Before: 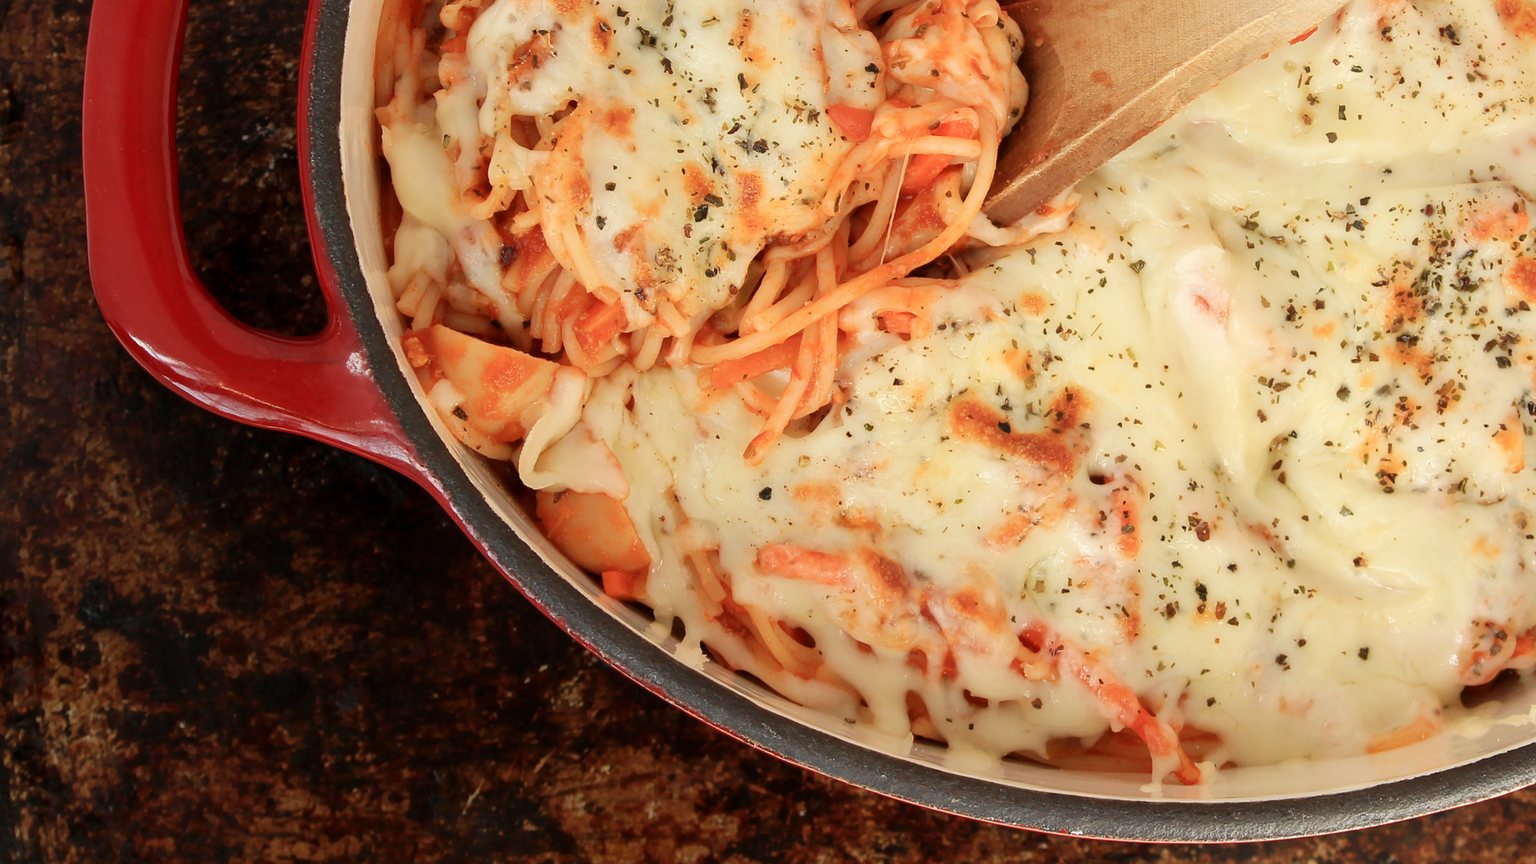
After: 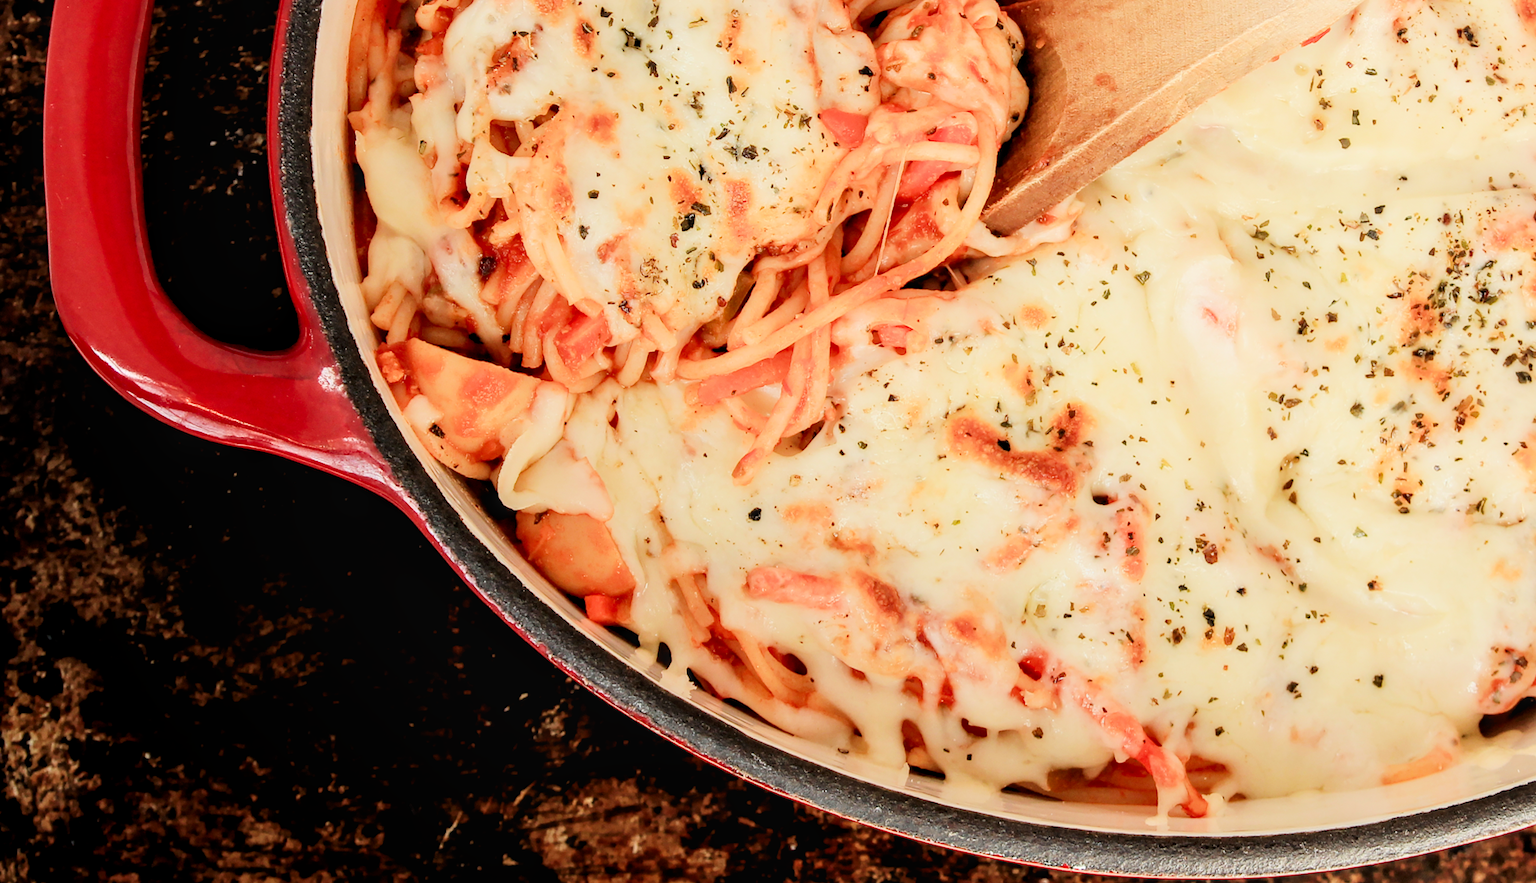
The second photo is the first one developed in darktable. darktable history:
contrast brightness saturation: contrast 0.151, brightness -0.014, saturation 0.103
filmic rgb: black relative exposure -3 EV, white relative exposure 4.56 EV, threshold 2.98 EV, hardness 1.71, contrast 1.261, enable highlight reconstruction true
crop and rotate: left 2.669%, right 1.34%, bottom 1.799%
exposure: exposure 0.776 EV, compensate exposure bias true, compensate highlight preservation false
local contrast: on, module defaults
